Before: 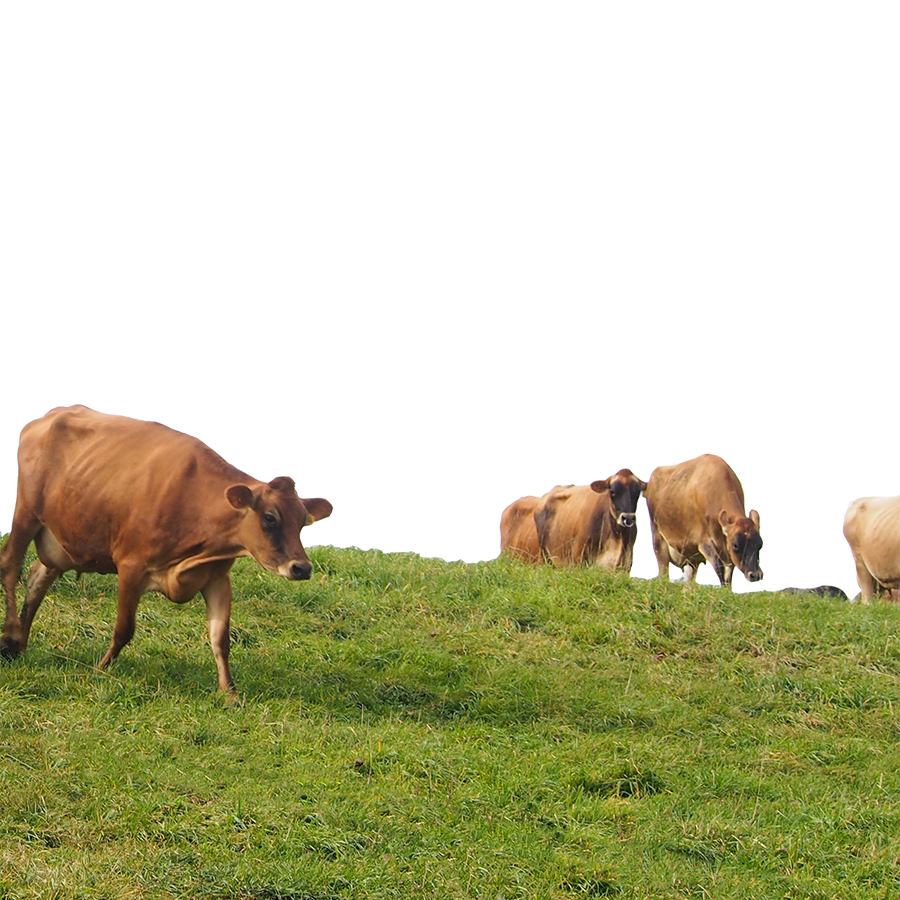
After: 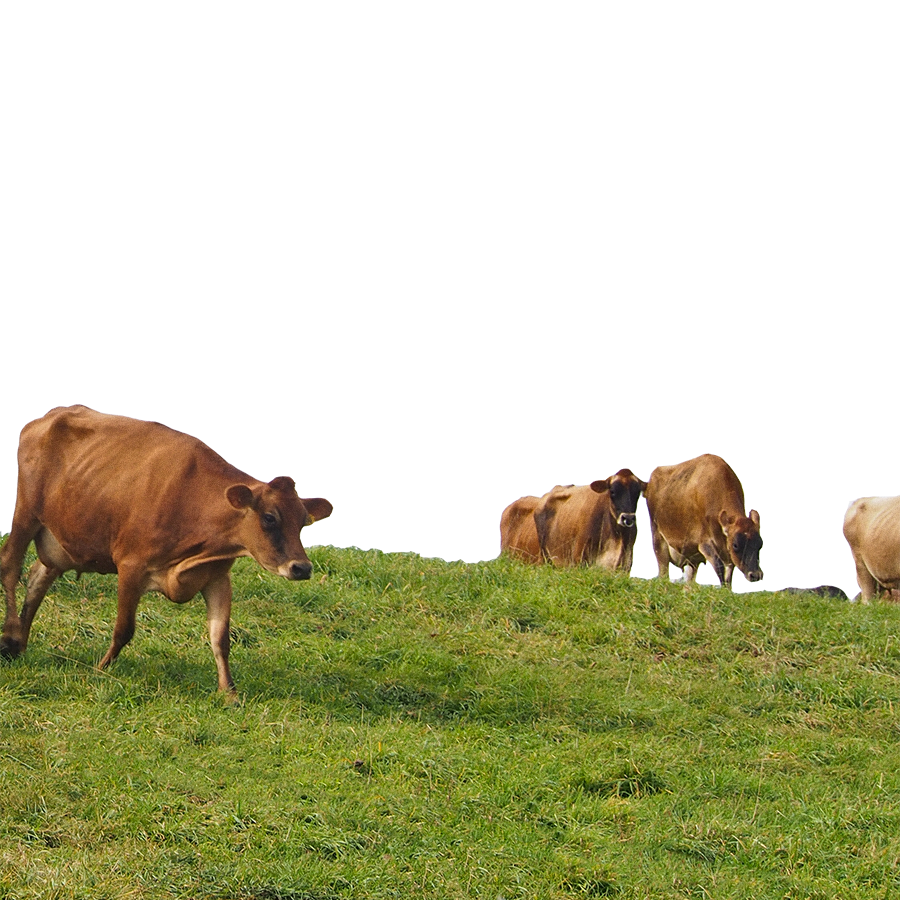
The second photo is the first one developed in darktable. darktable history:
grain: coarseness 0.09 ISO
shadows and highlights: soften with gaussian
